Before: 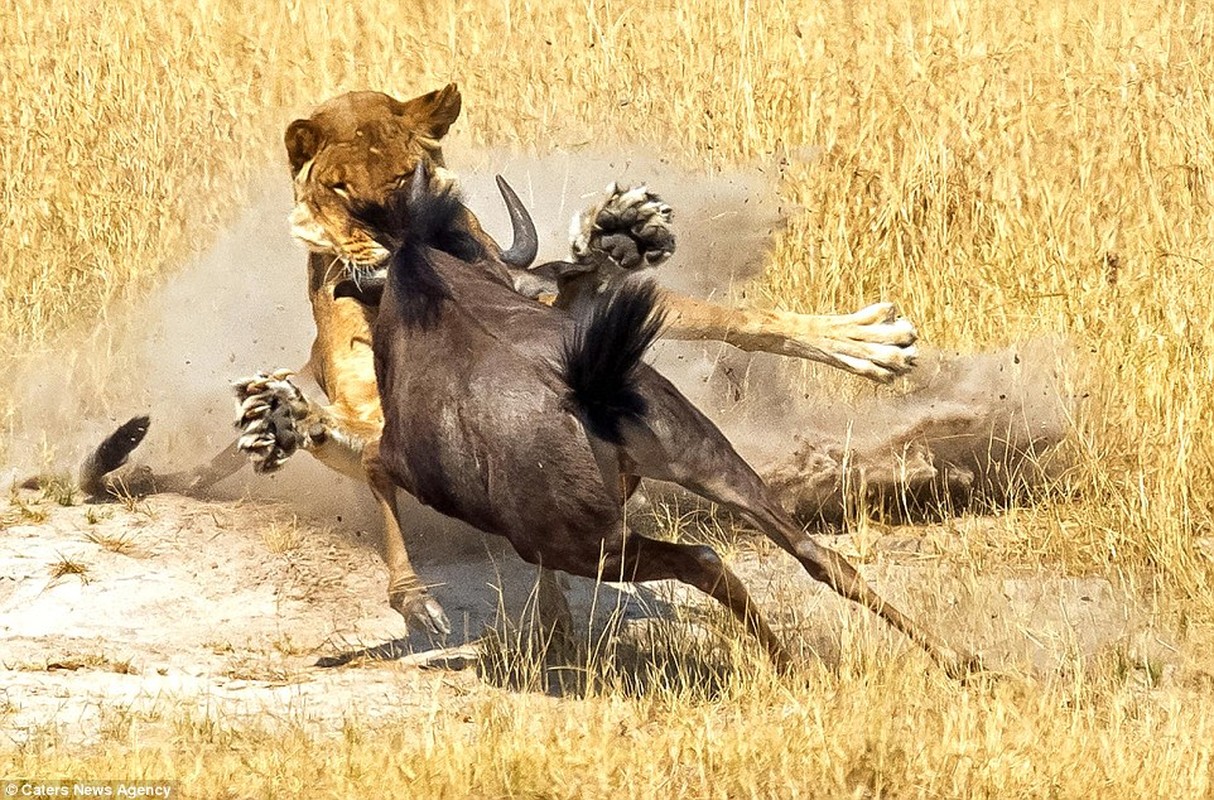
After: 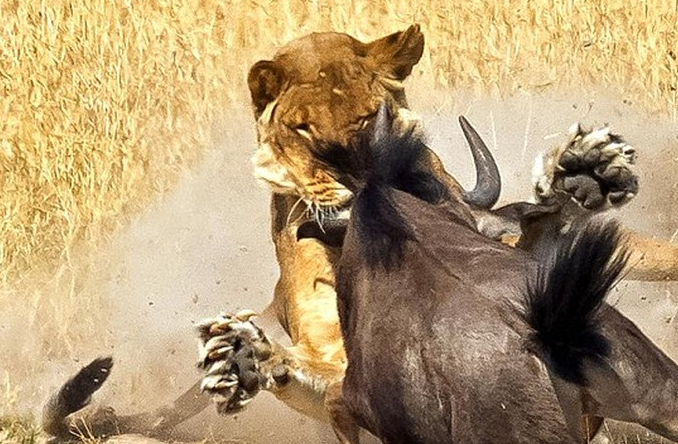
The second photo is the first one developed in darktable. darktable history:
crop and rotate: left 3.064%, top 7.561%, right 41.021%, bottom 36.853%
